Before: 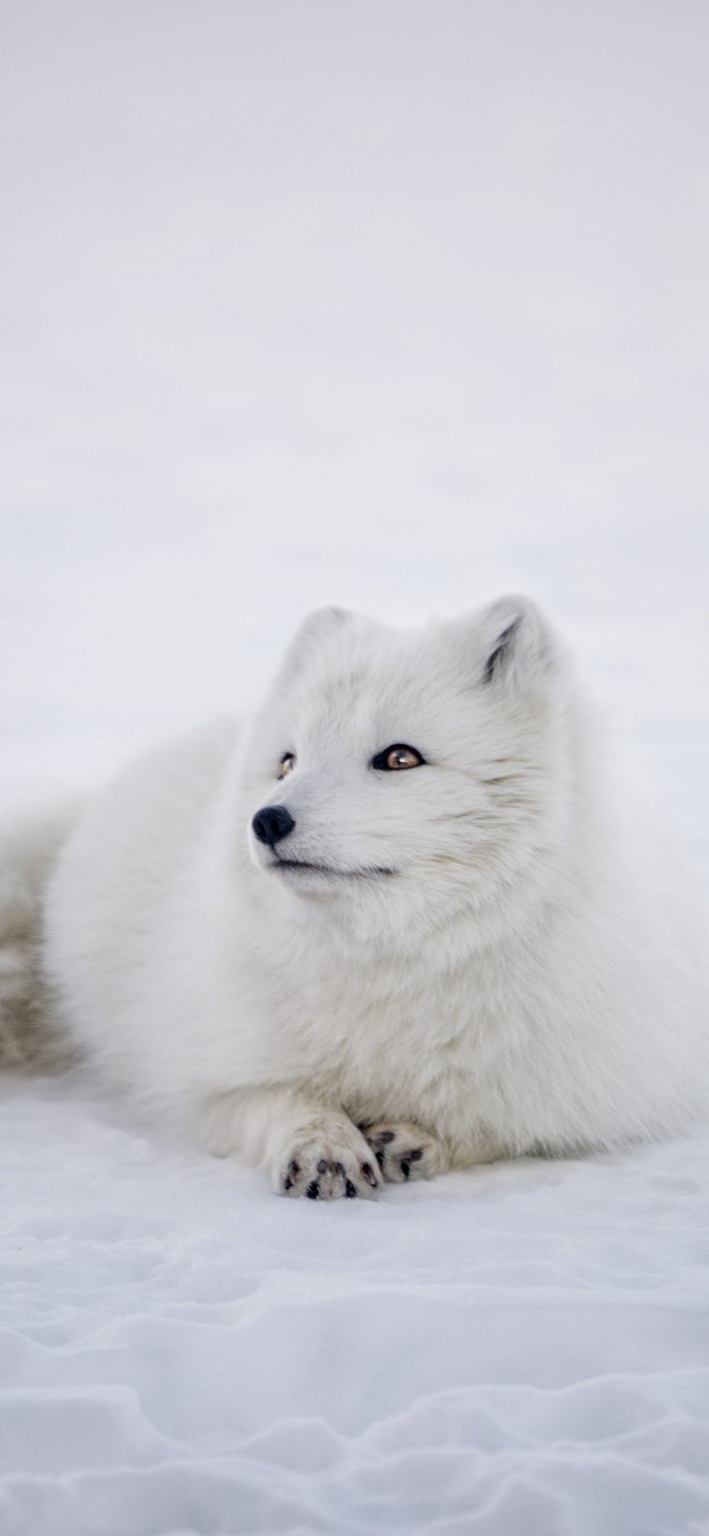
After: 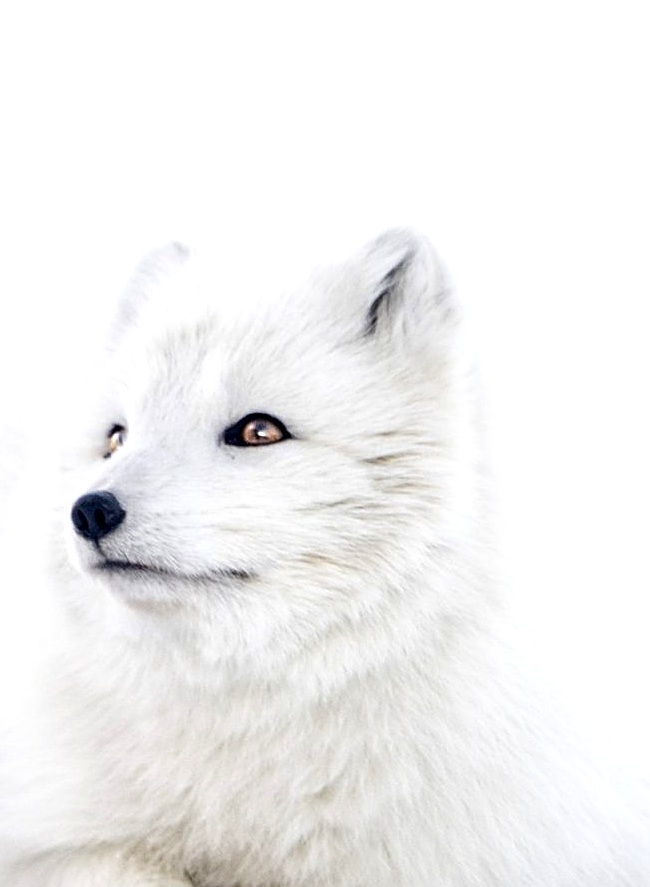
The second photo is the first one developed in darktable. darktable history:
sharpen: on, module defaults
crop and rotate: left 27.673%, top 27.29%, bottom 27.163%
exposure: black level correction 0.001, exposure 0.674 EV, compensate highlight preservation false
